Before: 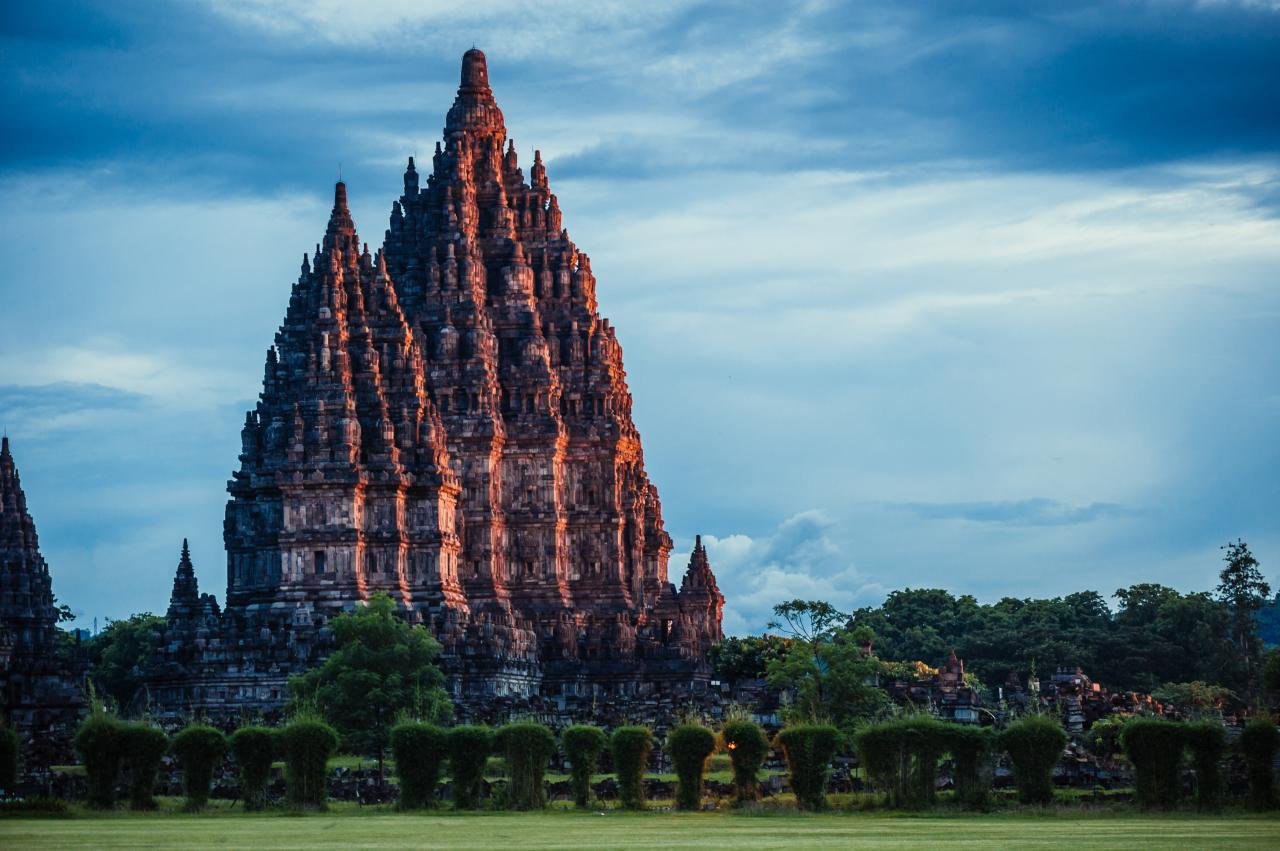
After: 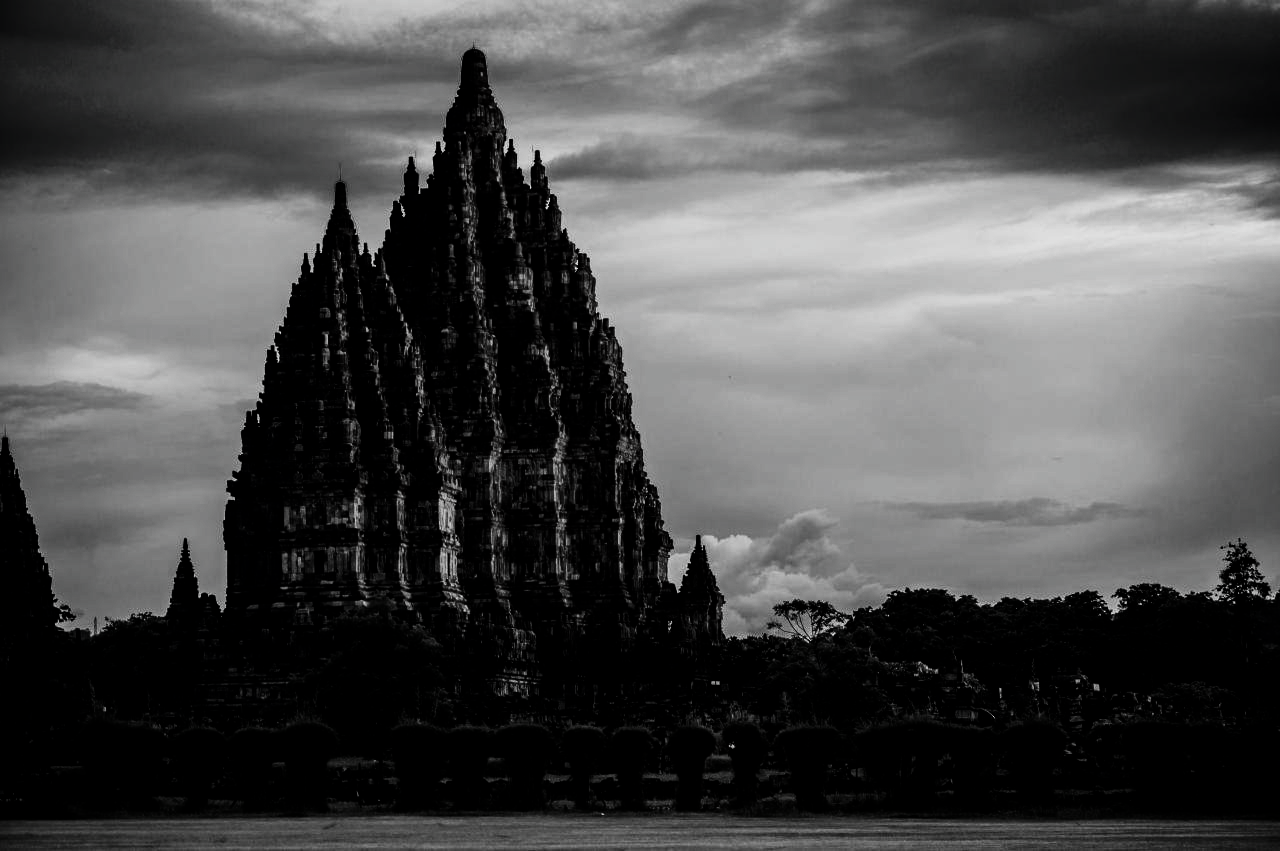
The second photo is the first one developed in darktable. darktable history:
base curve: curves: ch0 [(0, 0) (0.036, 0.025) (0.121, 0.166) (0.206, 0.329) (0.605, 0.79) (1, 1)], preserve colors none
contrast brightness saturation: contrast 0.017, brightness -0.987, saturation -0.993
